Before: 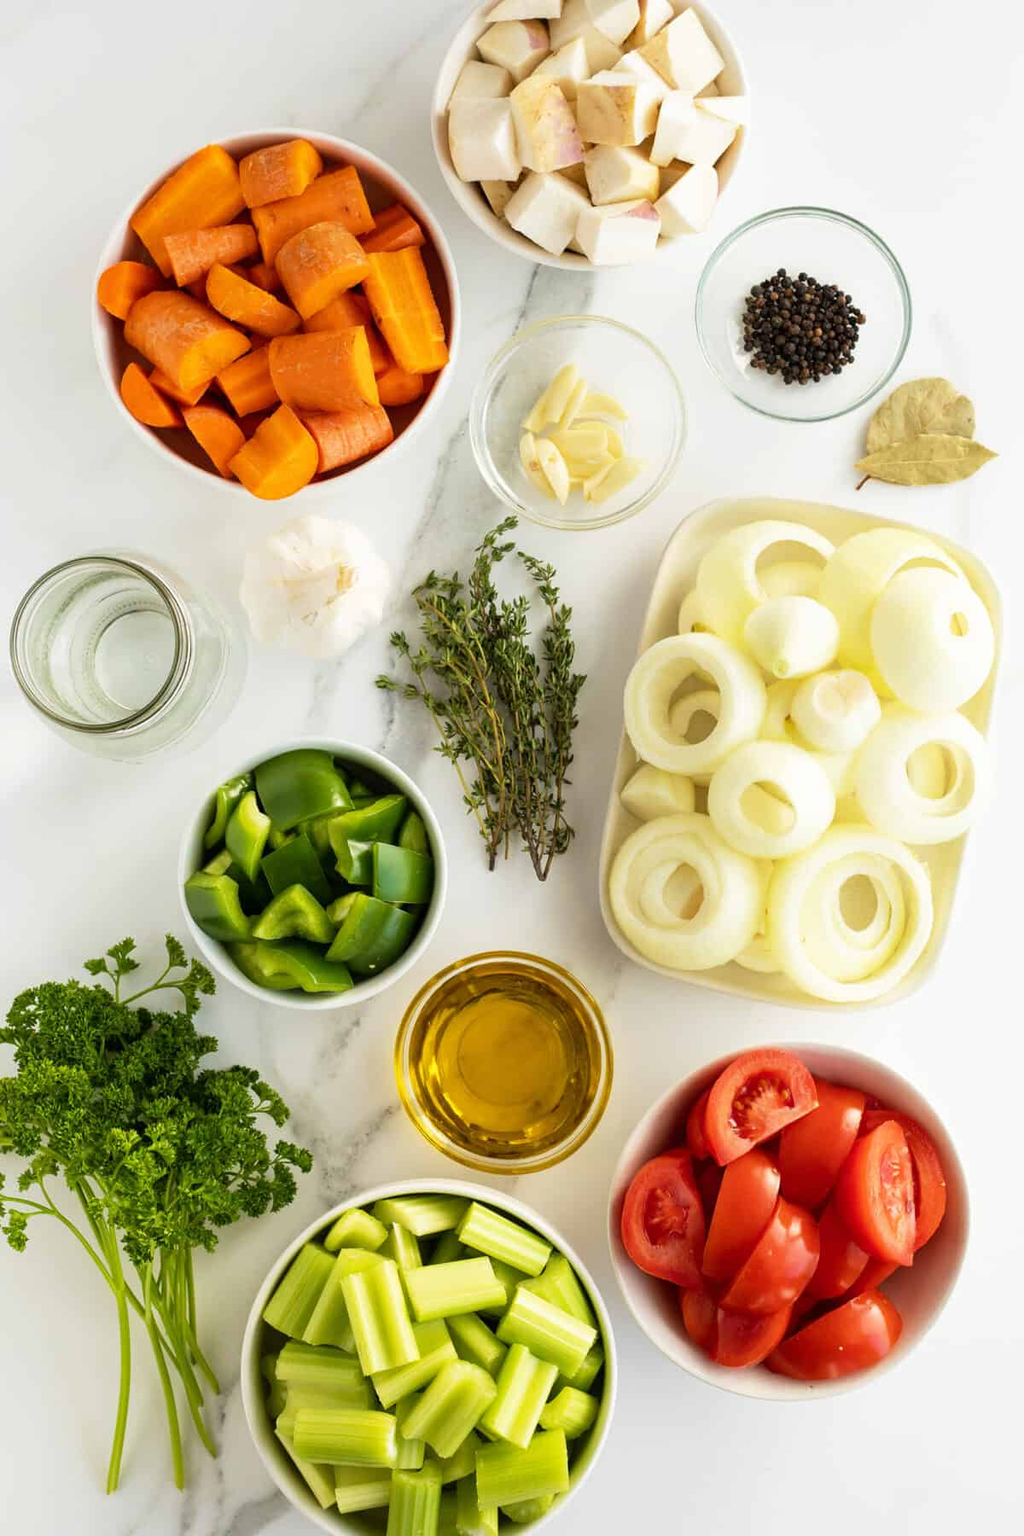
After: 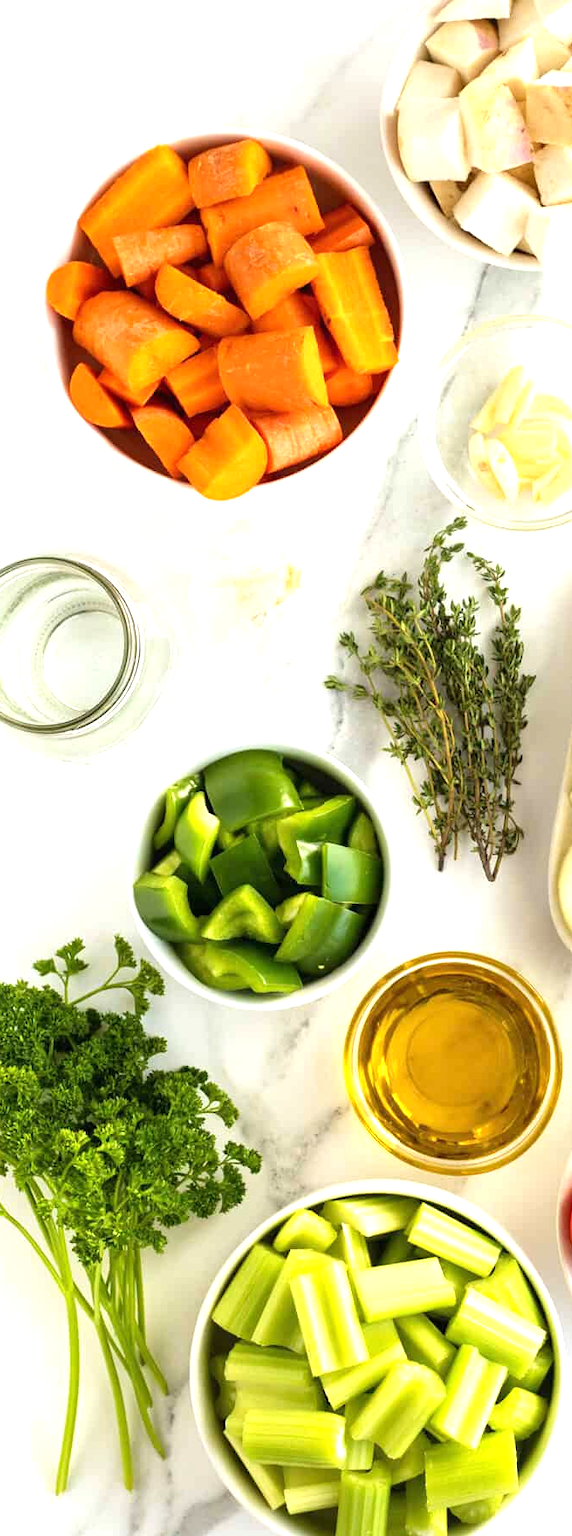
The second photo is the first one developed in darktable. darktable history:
crop: left 5.078%, right 38.987%
exposure: black level correction 0, exposure 0.697 EV, compensate highlight preservation false
